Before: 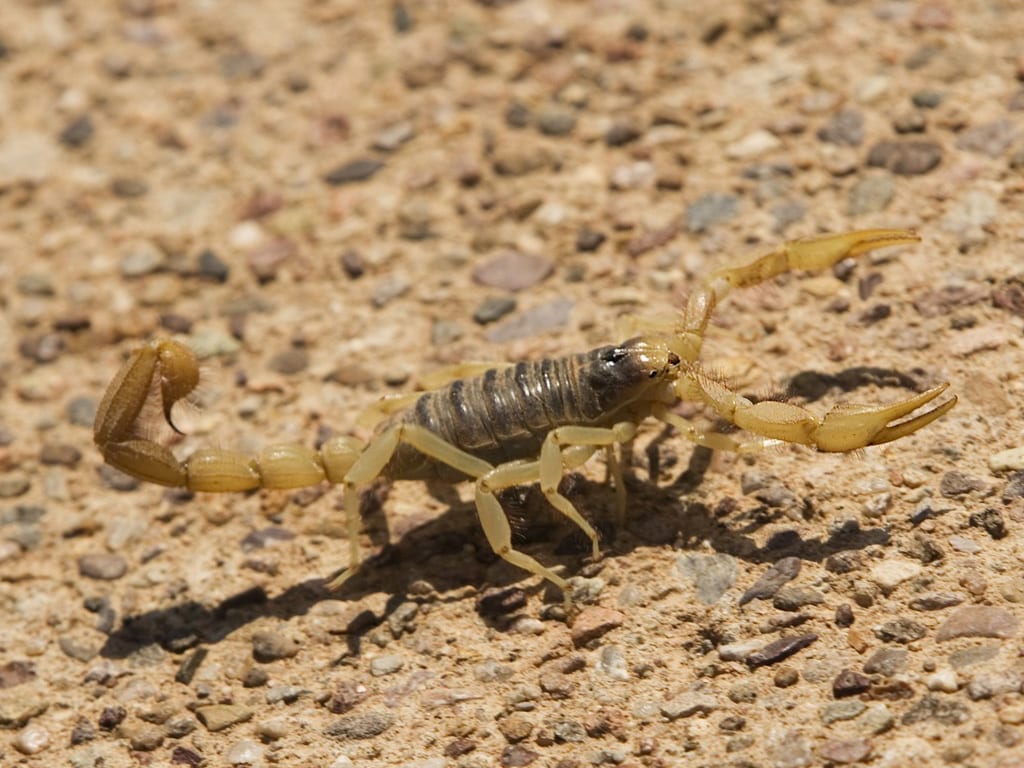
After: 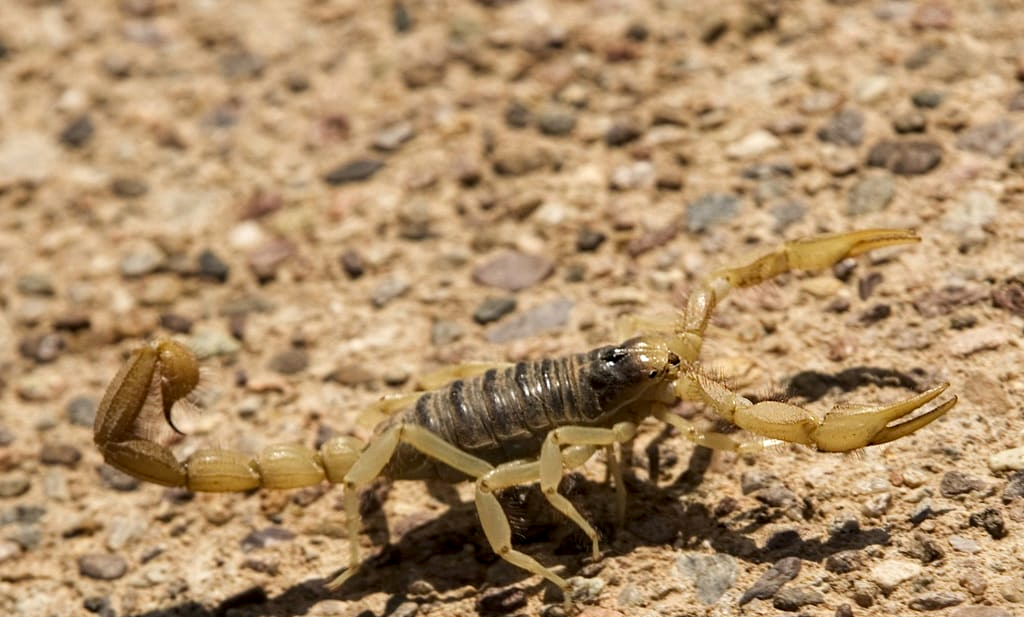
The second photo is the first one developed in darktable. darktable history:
local contrast: highlights 123%, shadows 126%, detail 140%, midtone range 0.254
crop: bottom 19.644%
